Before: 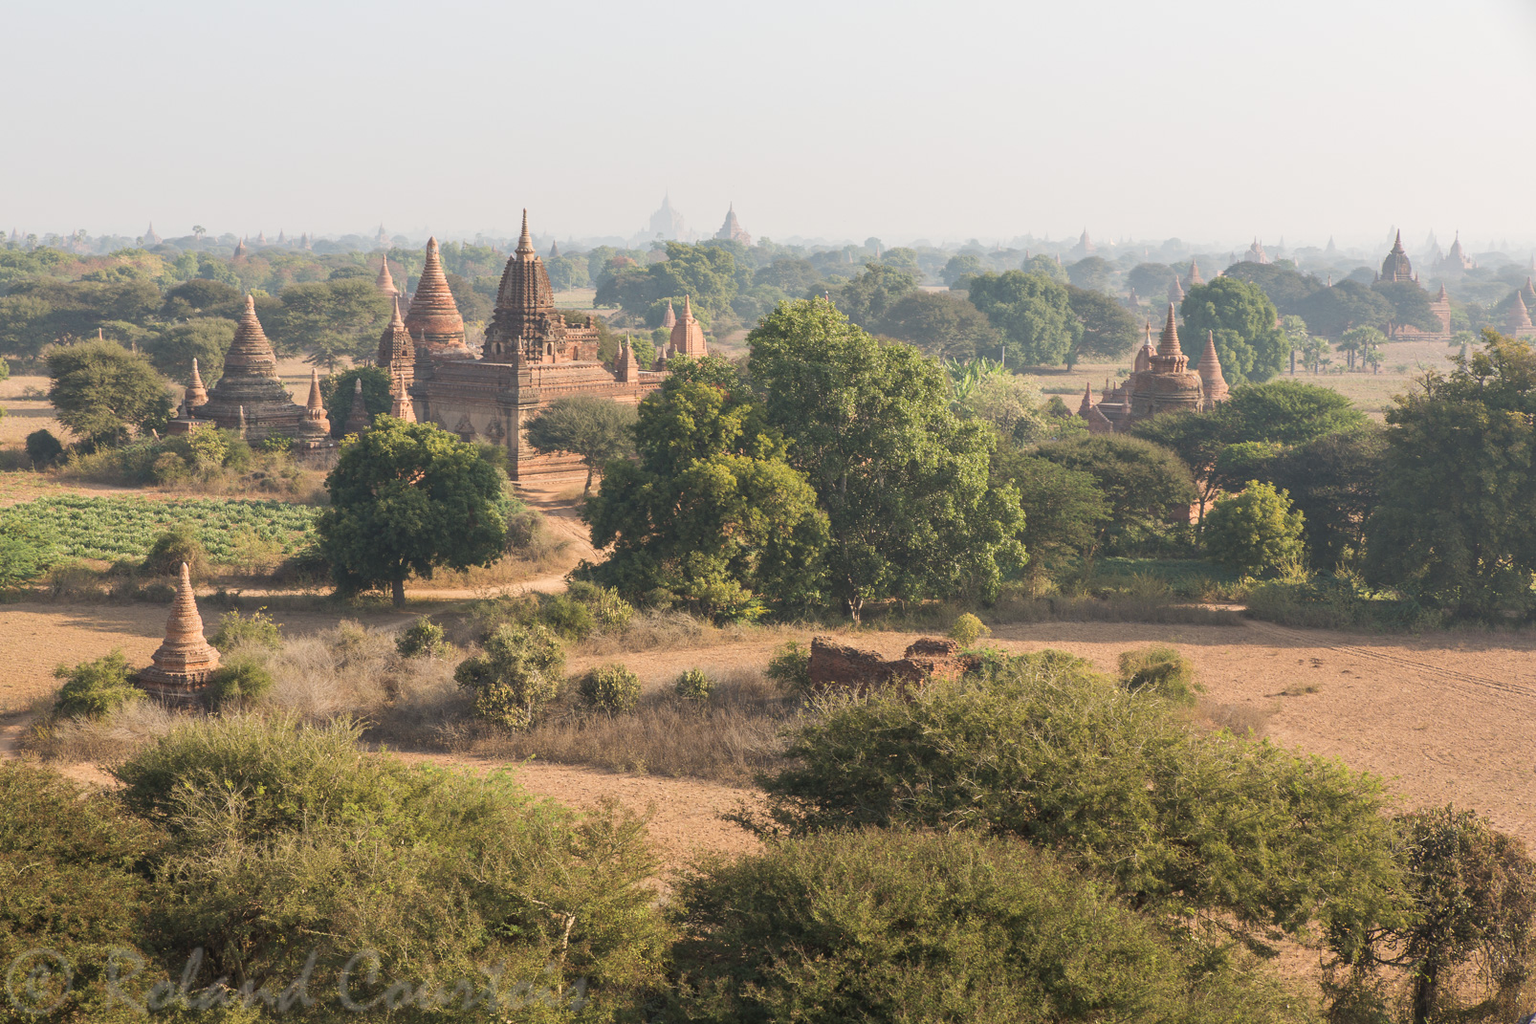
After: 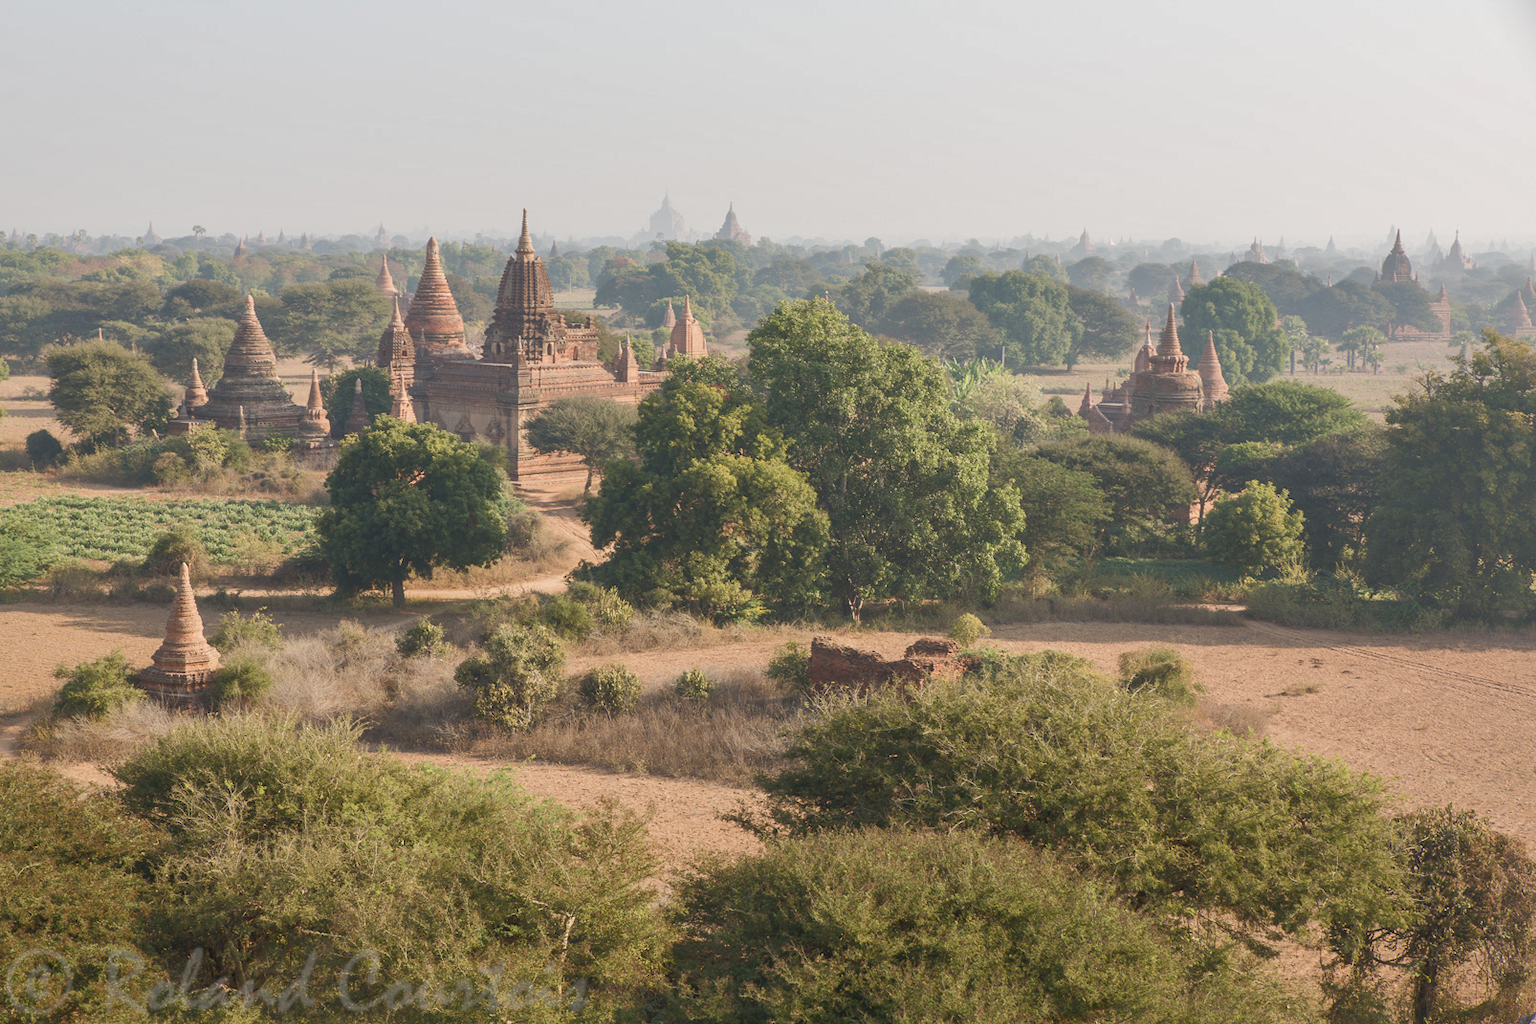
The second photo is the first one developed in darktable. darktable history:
shadows and highlights: on, module defaults
color balance rgb: shadows lift › hue 85.9°, linear chroma grading › shadows -7.38%, linear chroma grading › highlights -8.121%, linear chroma grading › global chroma -10.34%, linear chroma grading › mid-tones -8.171%, perceptual saturation grading › global saturation 20%, perceptual saturation grading › highlights -24.843%, perceptual saturation grading › shadows 50.104%
